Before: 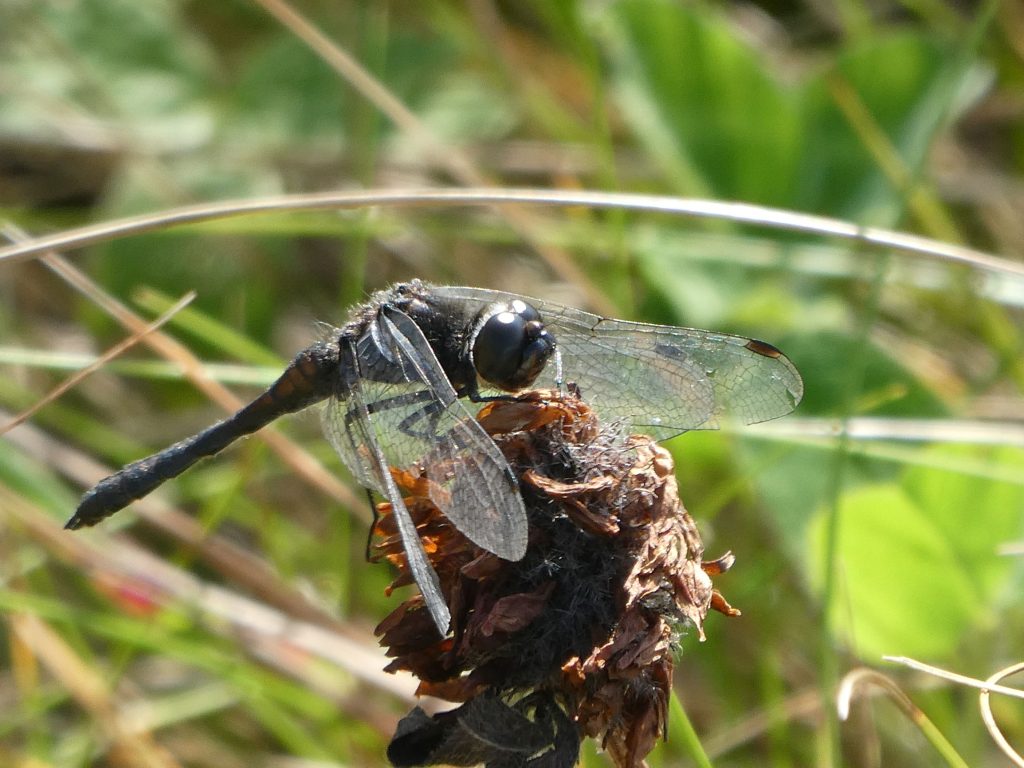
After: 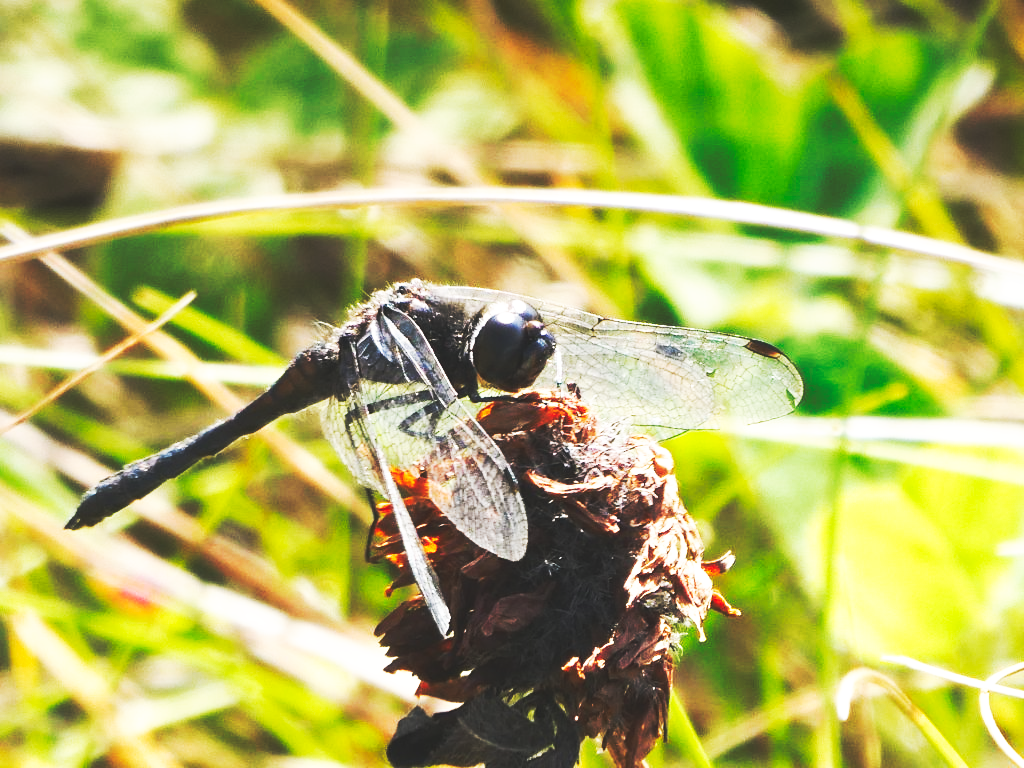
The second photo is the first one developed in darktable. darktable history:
base curve: curves: ch0 [(0, 0.015) (0.085, 0.116) (0.134, 0.298) (0.19, 0.545) (0.296, 0.764) (0.599, 0.982) (1, 1)], preserve colors none
graduated density: density 0.38 EV, hardness 21%, rotation -6.11°, saturation 32%
